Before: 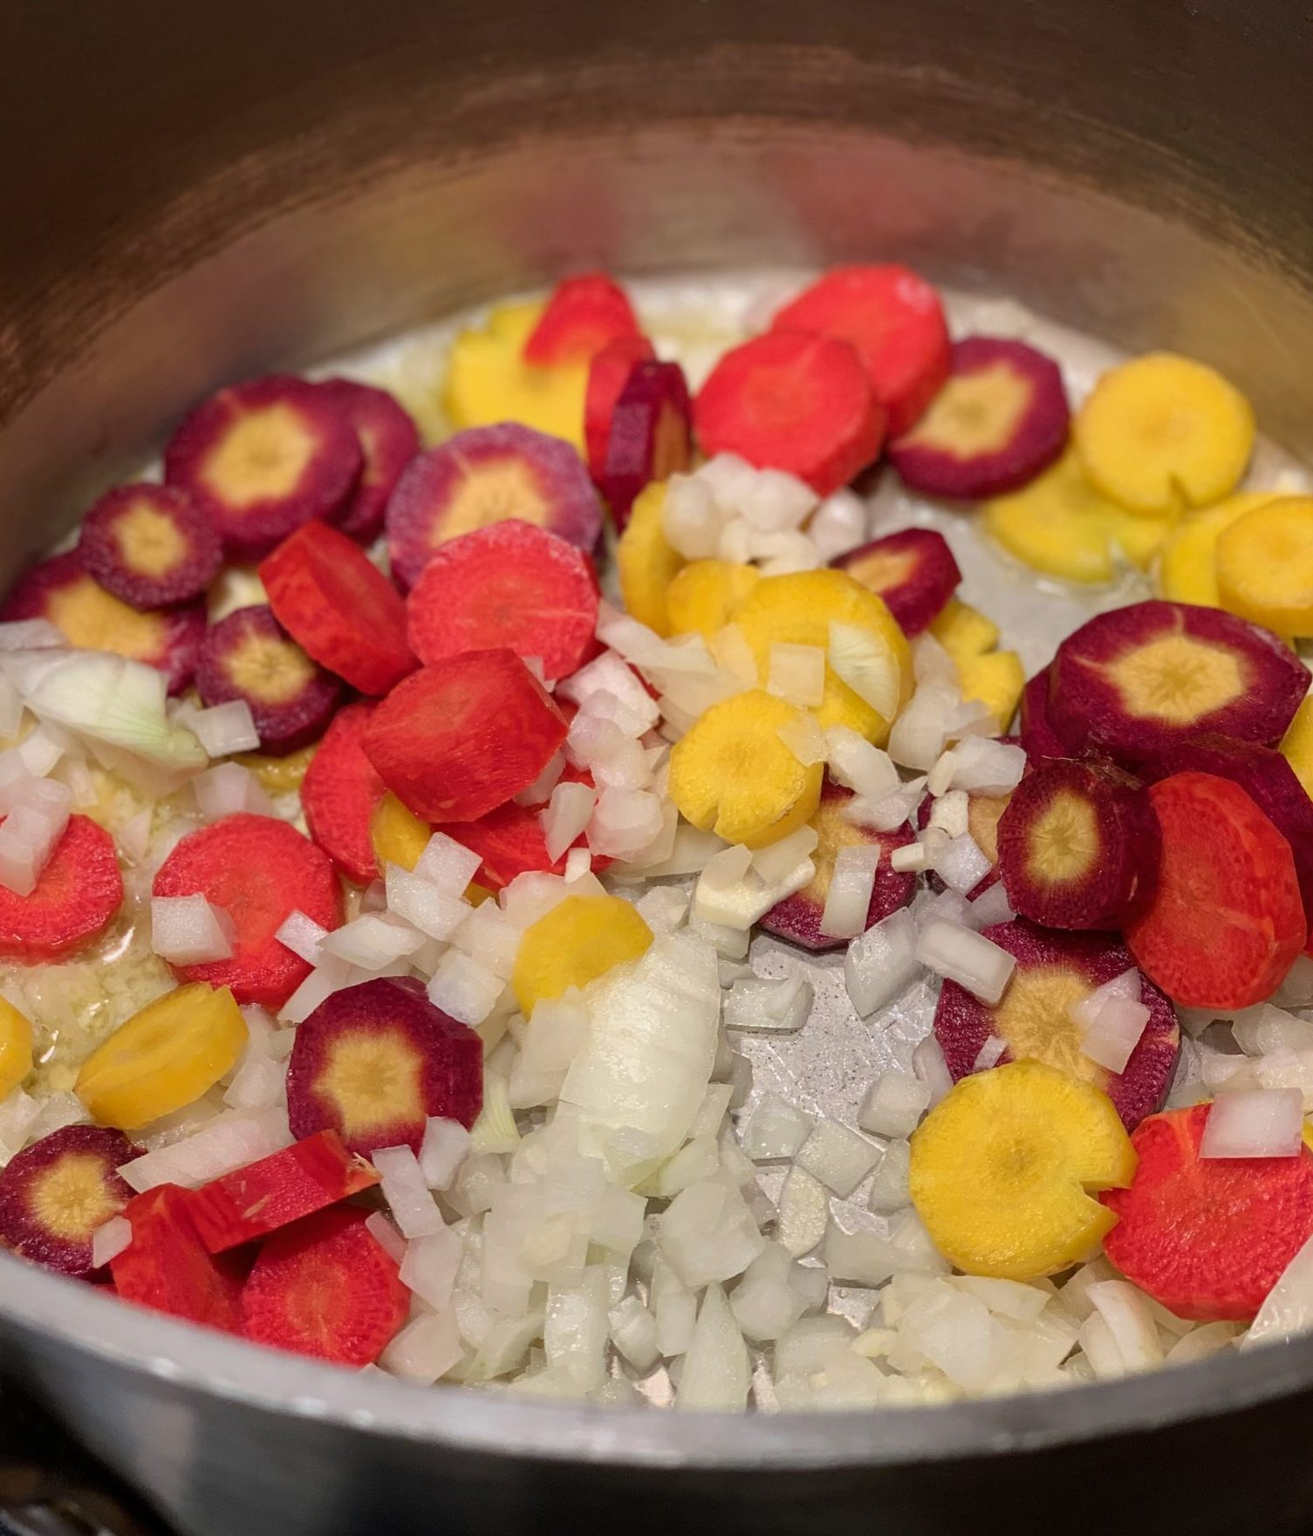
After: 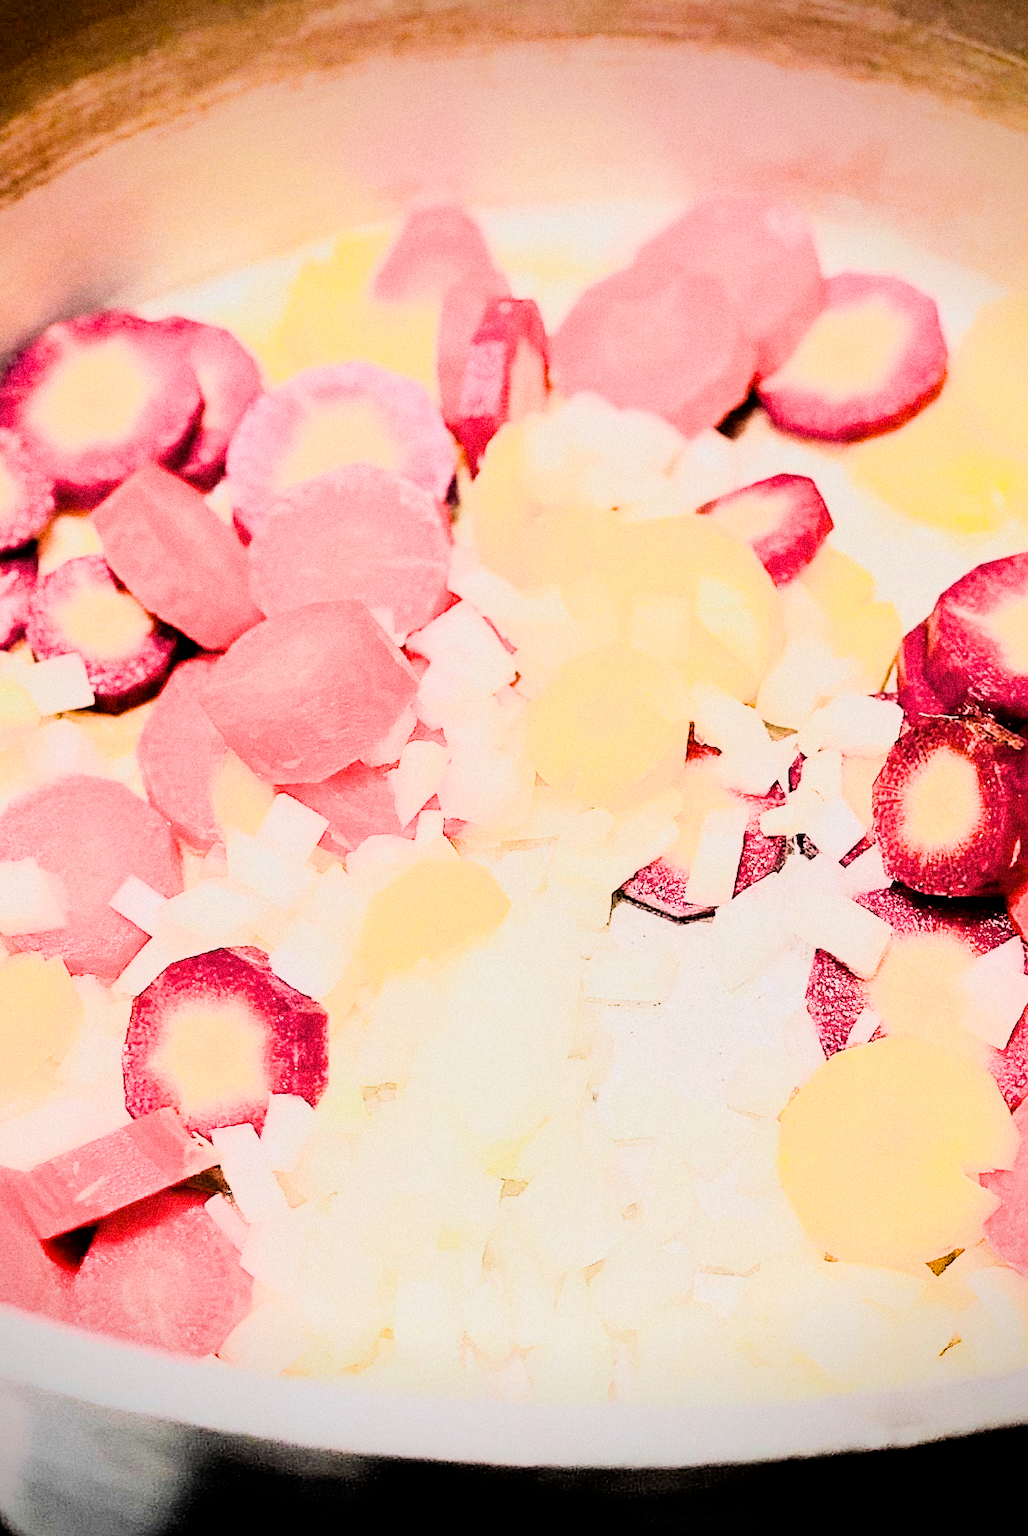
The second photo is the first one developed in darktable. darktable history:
sharpen: on, module defaults
crop and rotate: left 13.15%, top 5.251%, right 12.609%
exposure: black level correction 0, exposure 1.75 EV, compensate exposure bias true, compensate highlight preservation false
filmic rgb: black relative exposure -5 EV, hardness 2.88, contrast 1.3, highlights saturation mix -30%
shadows and highlights: shadows -10, white point adjustment 1.5, highlights 10
vignetting: fall-off start 88.53%, fall-off radius 44.2%, saturation 0.376, width/height ratio 1.161
rgb curve: curves: ch0 [(0, 0) (0.21, 0.15) (0.24, 0.21) (0.5, 0.75) (0.75, 0.96) (0.89, 0.99) (1, 1)]; ch1 [(0, 0.02) (0.21, 0.13) (0.25, 0.2) (0.5, 0.67) (0.75, 0.9) (0.89, 0.97) (1, 1)]; ch2 [(0, 0.02) (0.21, 0.13) (0.25, 0.2) (0.5, 0.67) (0.75, 0.9) (0.89, 0.97) (1, 1)], compensate middle gray true
grain: coarseness 11.82 ISO, strength 36.67%, mid-tones bias 74.17%
